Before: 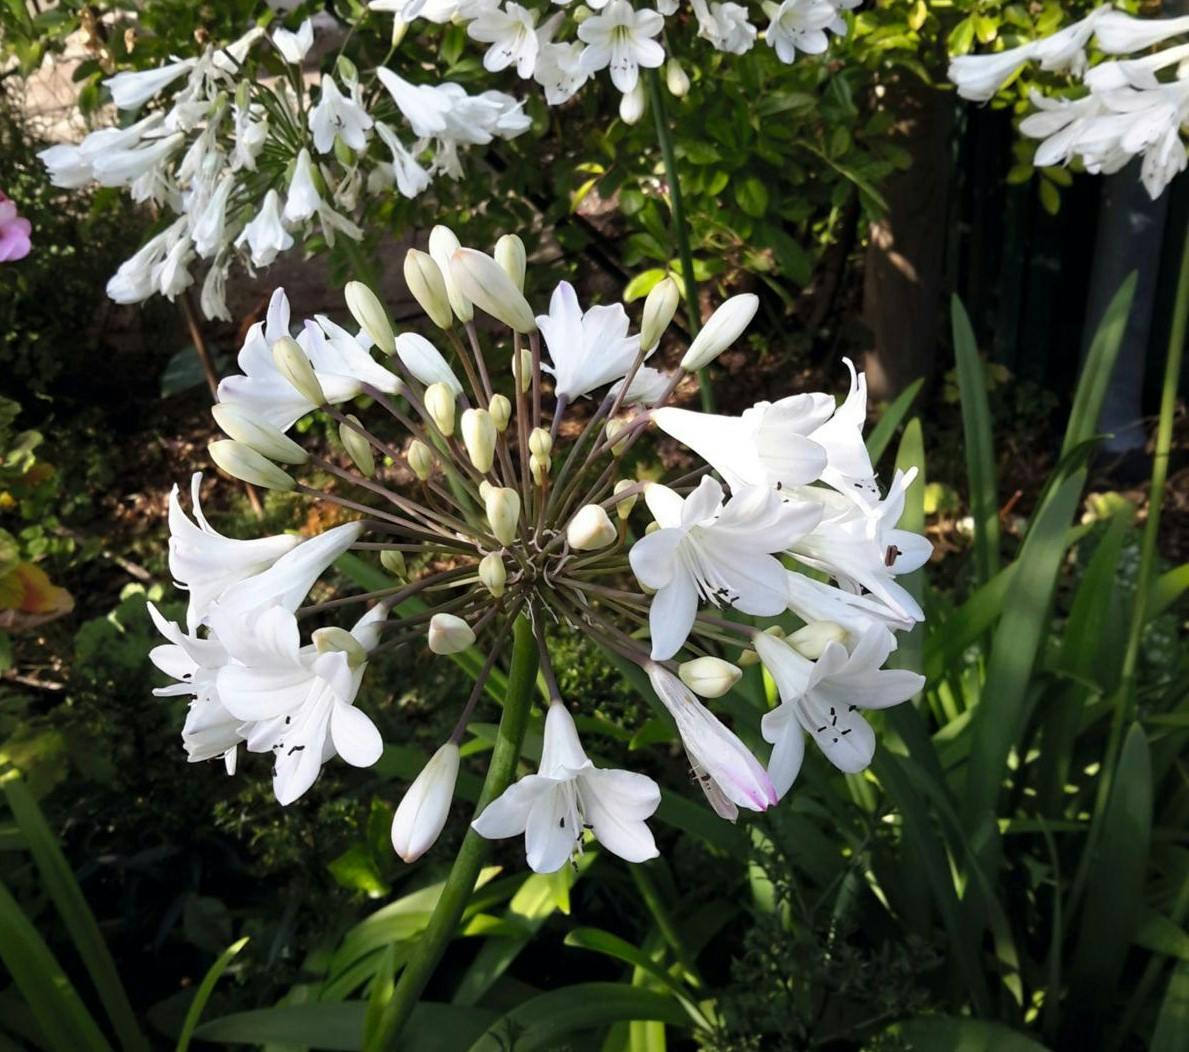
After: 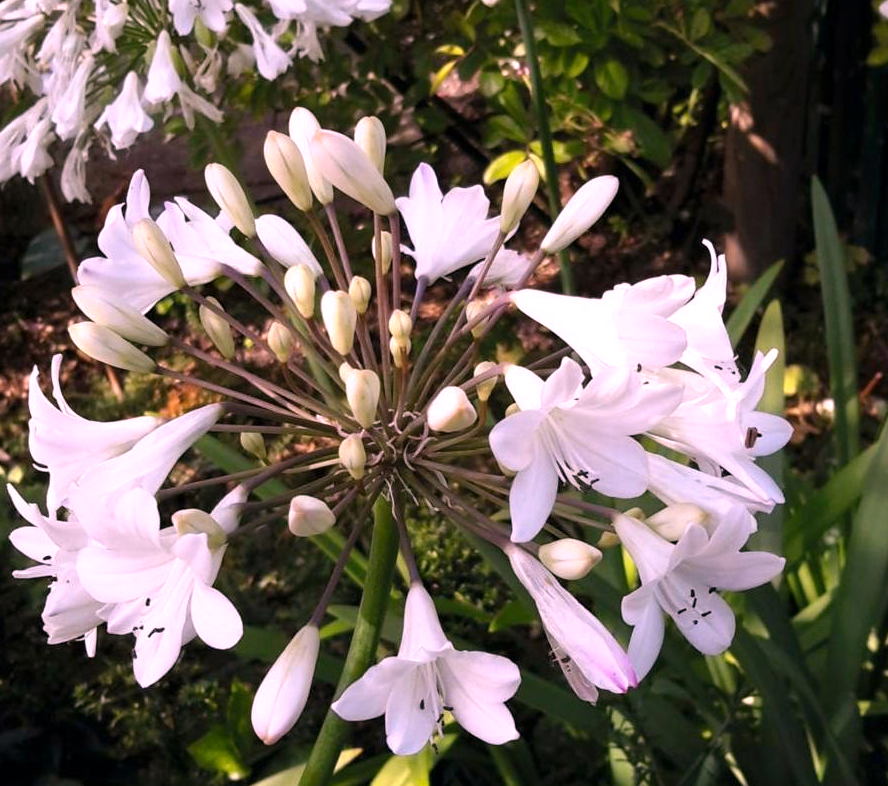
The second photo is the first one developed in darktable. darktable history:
crop and rotate: left 11.831%, top 11.346%, right 13.429%, bottom 13.899%
white balance: red 1.188, blue 1.11
